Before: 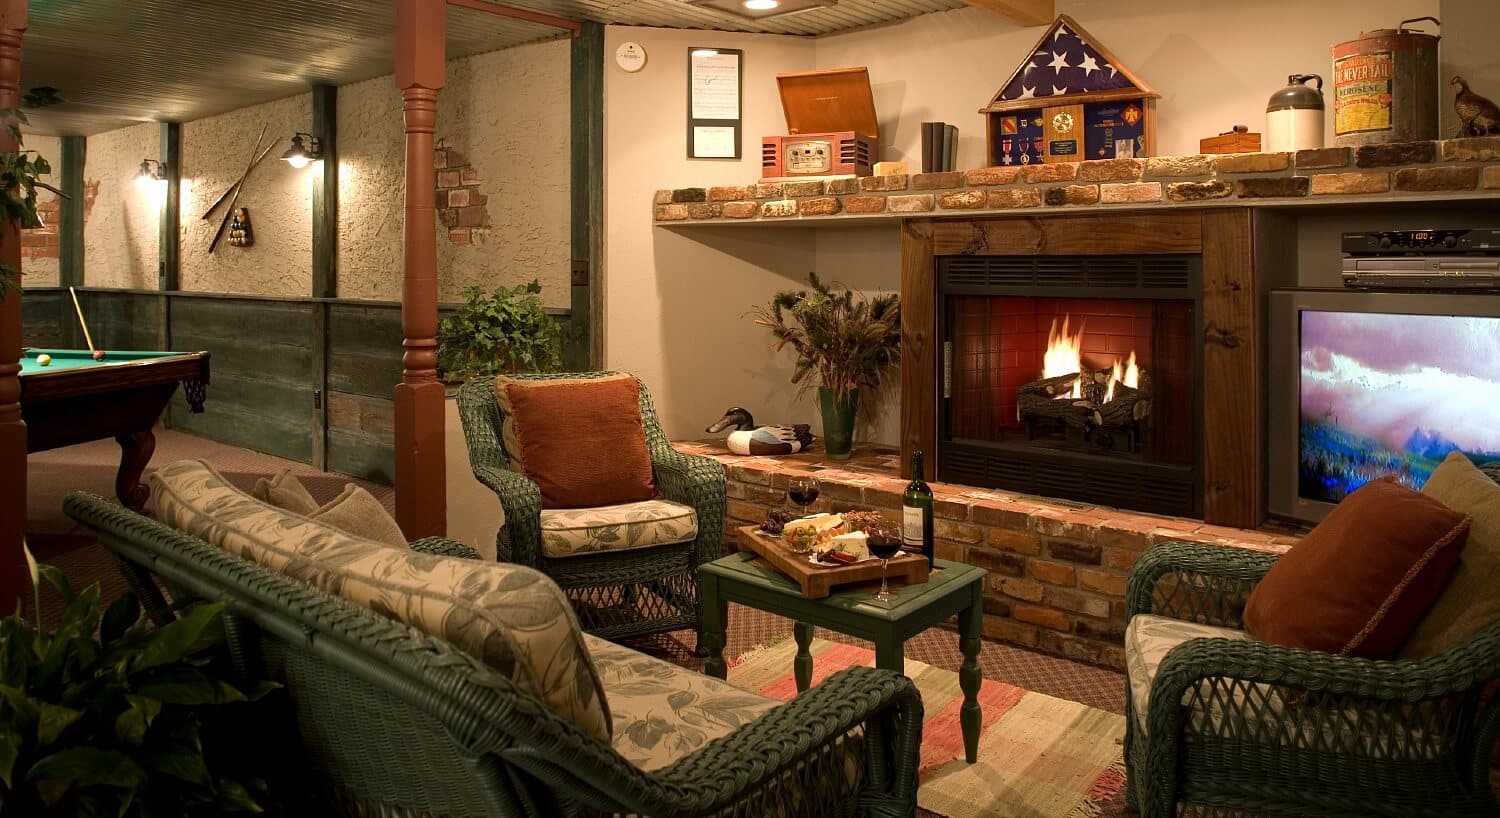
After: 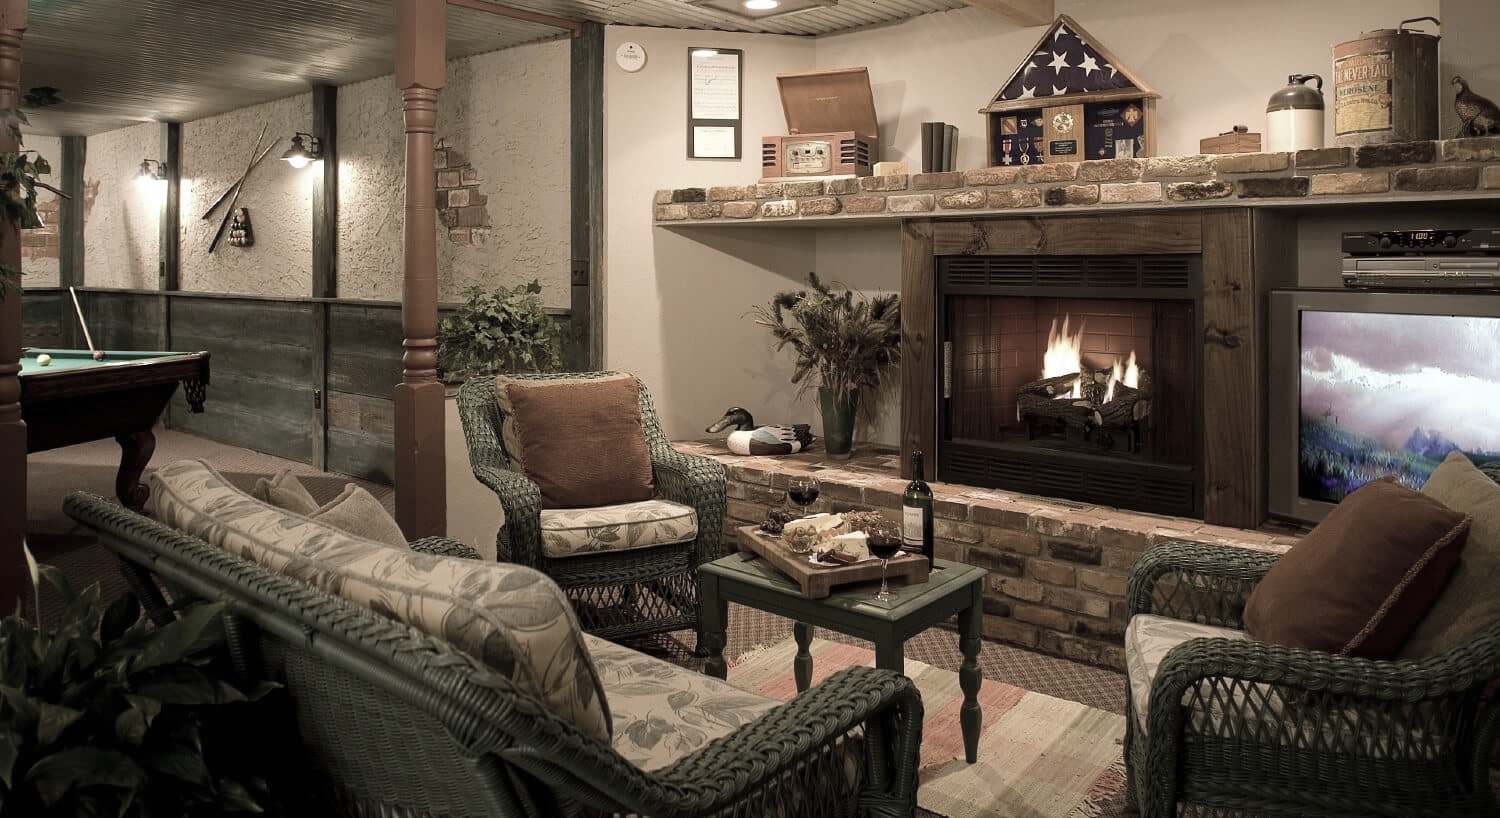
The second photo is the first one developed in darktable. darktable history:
color zones: curves: ch1 [(0, 0.153) (0.143, 0.15) (0.286, 0.151) (0.429, 0.152) (0.571, 0.152) (0.714, 0.151) (0.857, 0.151) (1, 0.153)]
color balance rgb: perceptual saturation grading › global saturation 25%, perceptual brilliance grading › mid-tones 10%, perceptual brilliance grading › shadows 15%, global vibrance 20%
